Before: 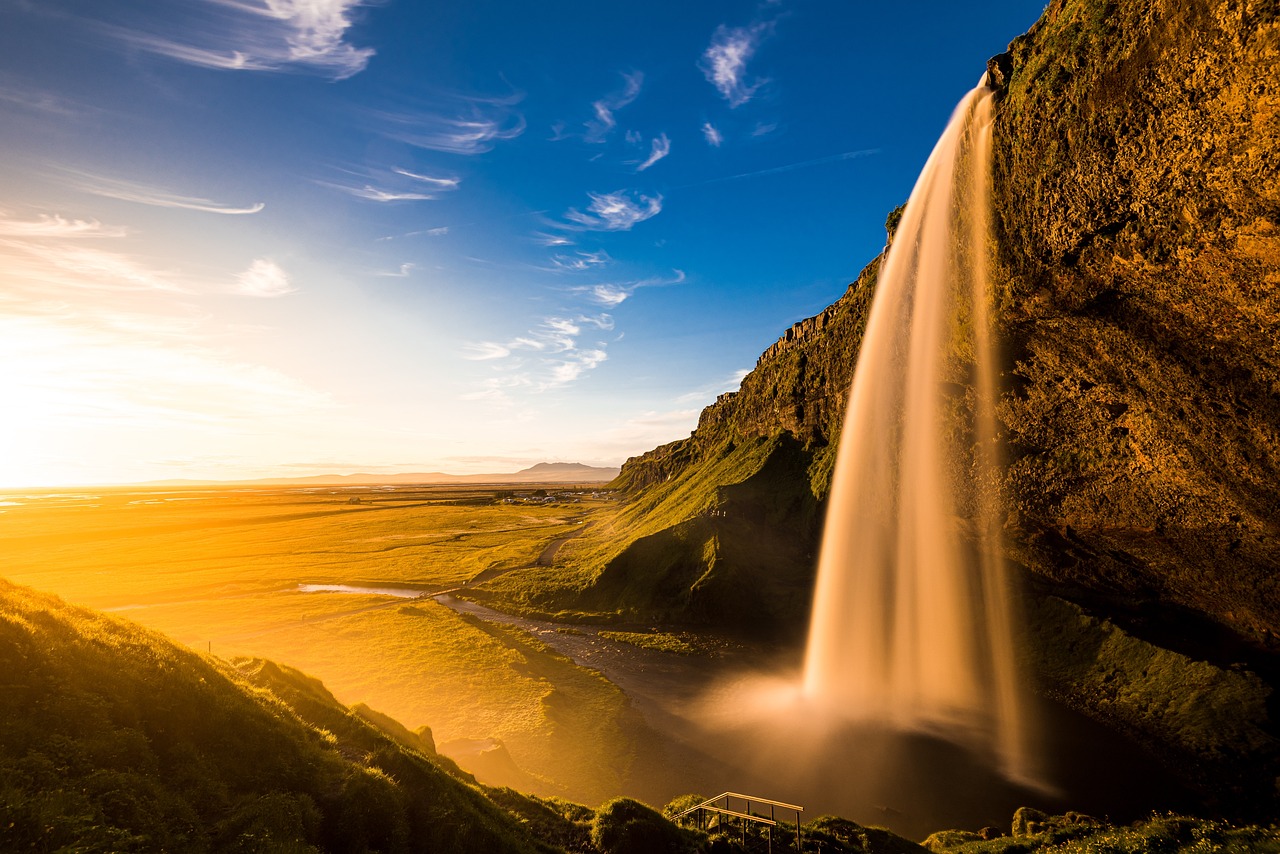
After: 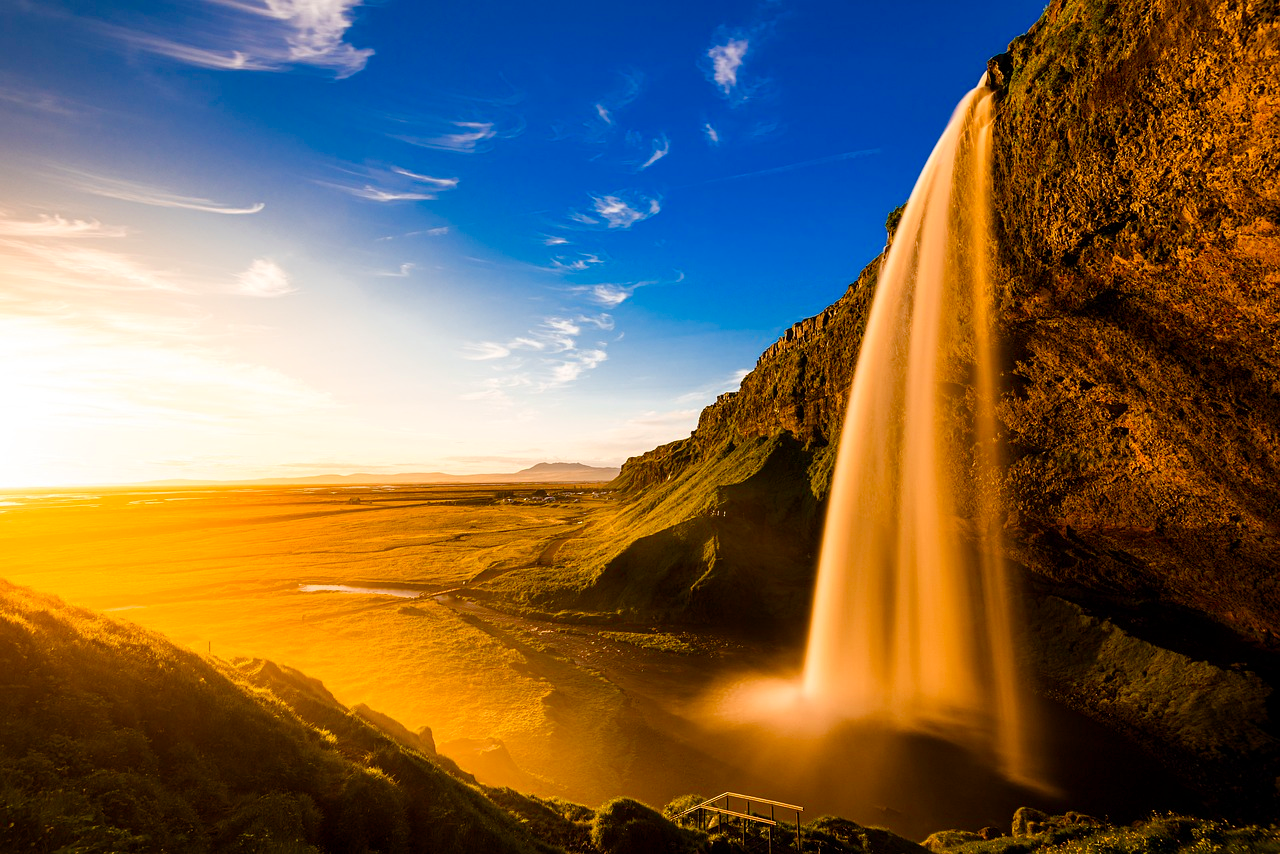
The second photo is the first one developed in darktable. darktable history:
color zones: curves: ch0 [(0, 0.613) (0.01, 0.613) (0.245, 0.448) (0.498, 0.529) (0.642, 0.665) (0.879, 0.777) (0.99, 0.613)]; ch1 [(0, 0) (0.143, 0) (0.286, 0) (0.429, 0) (0.571, 0) (0.714, 0) (0.857, 0)], mix -121.96%
white balance: emerald 1
color balance rgb: perceptual saturation grading › global saturation 20%, perceptual saturation grading › highlights -25%, perceptual saturation grading › shadows 50%
